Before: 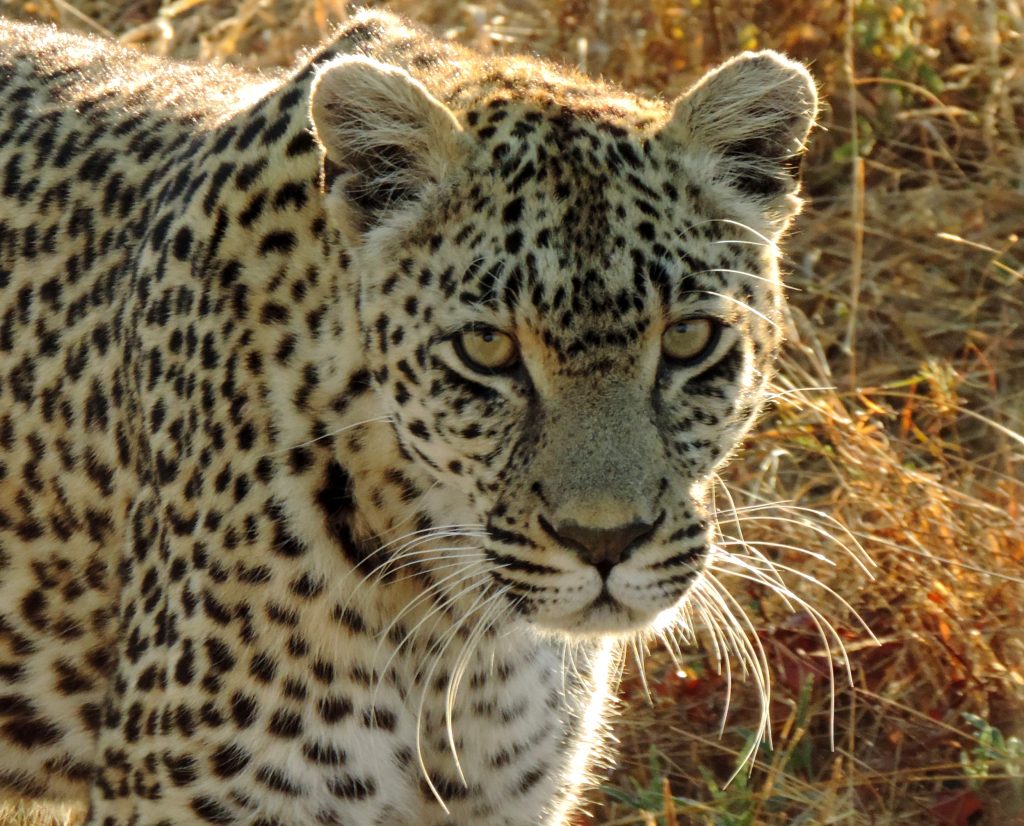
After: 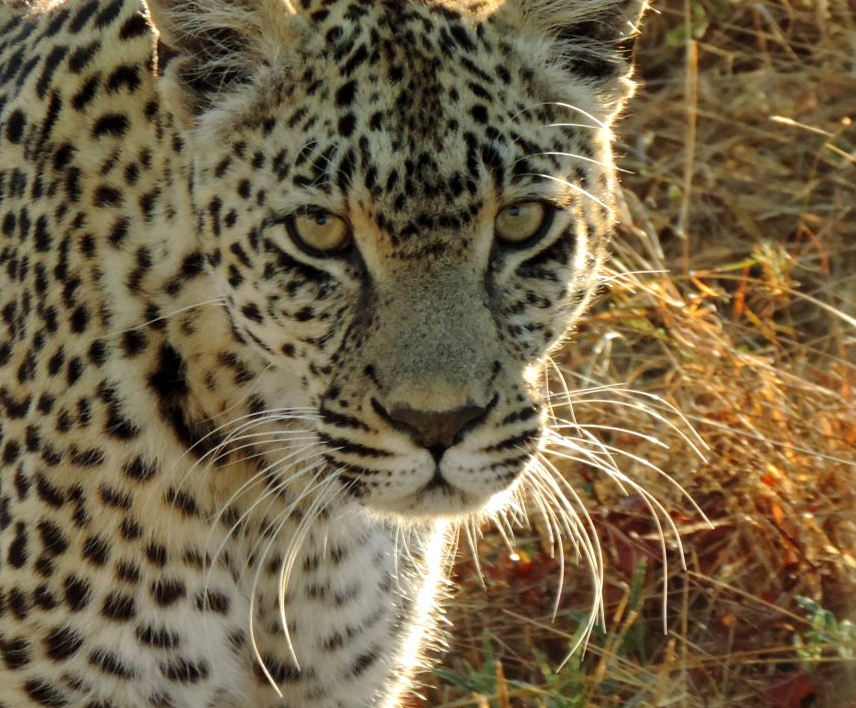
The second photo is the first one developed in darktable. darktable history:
tone equalizer: on, module defaults
crop: left 16.315%, top 14.246%
